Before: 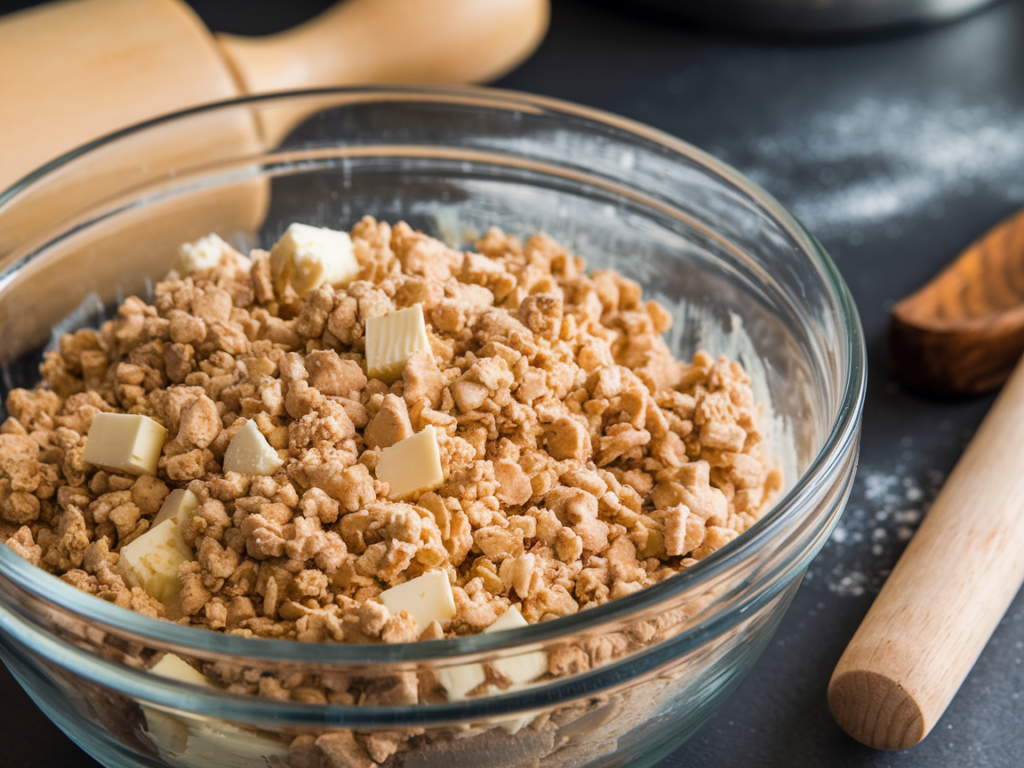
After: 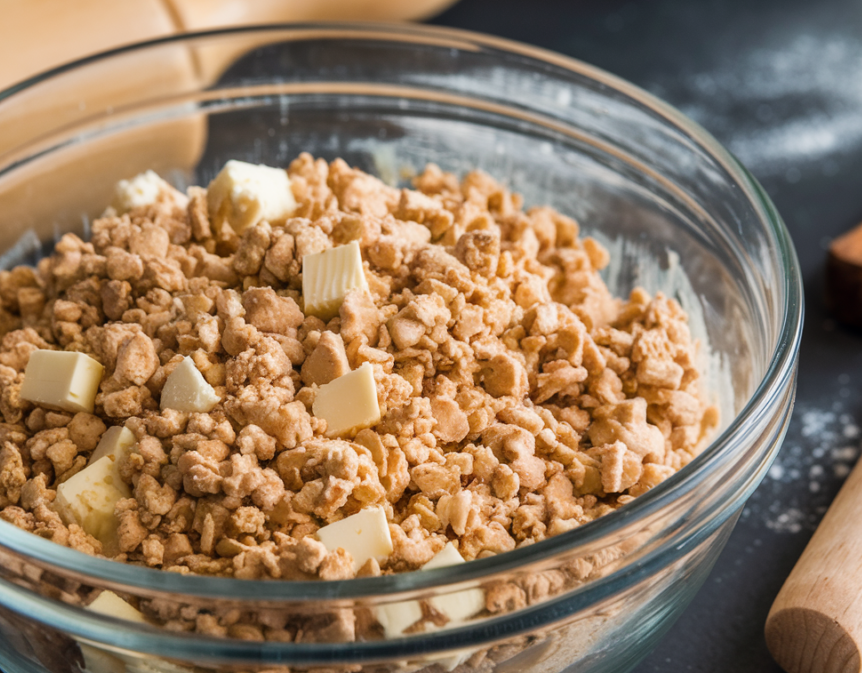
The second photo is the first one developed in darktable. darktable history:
crop: left 6.246%, top 8.302%, right 9.531%, bottom 4.061%
